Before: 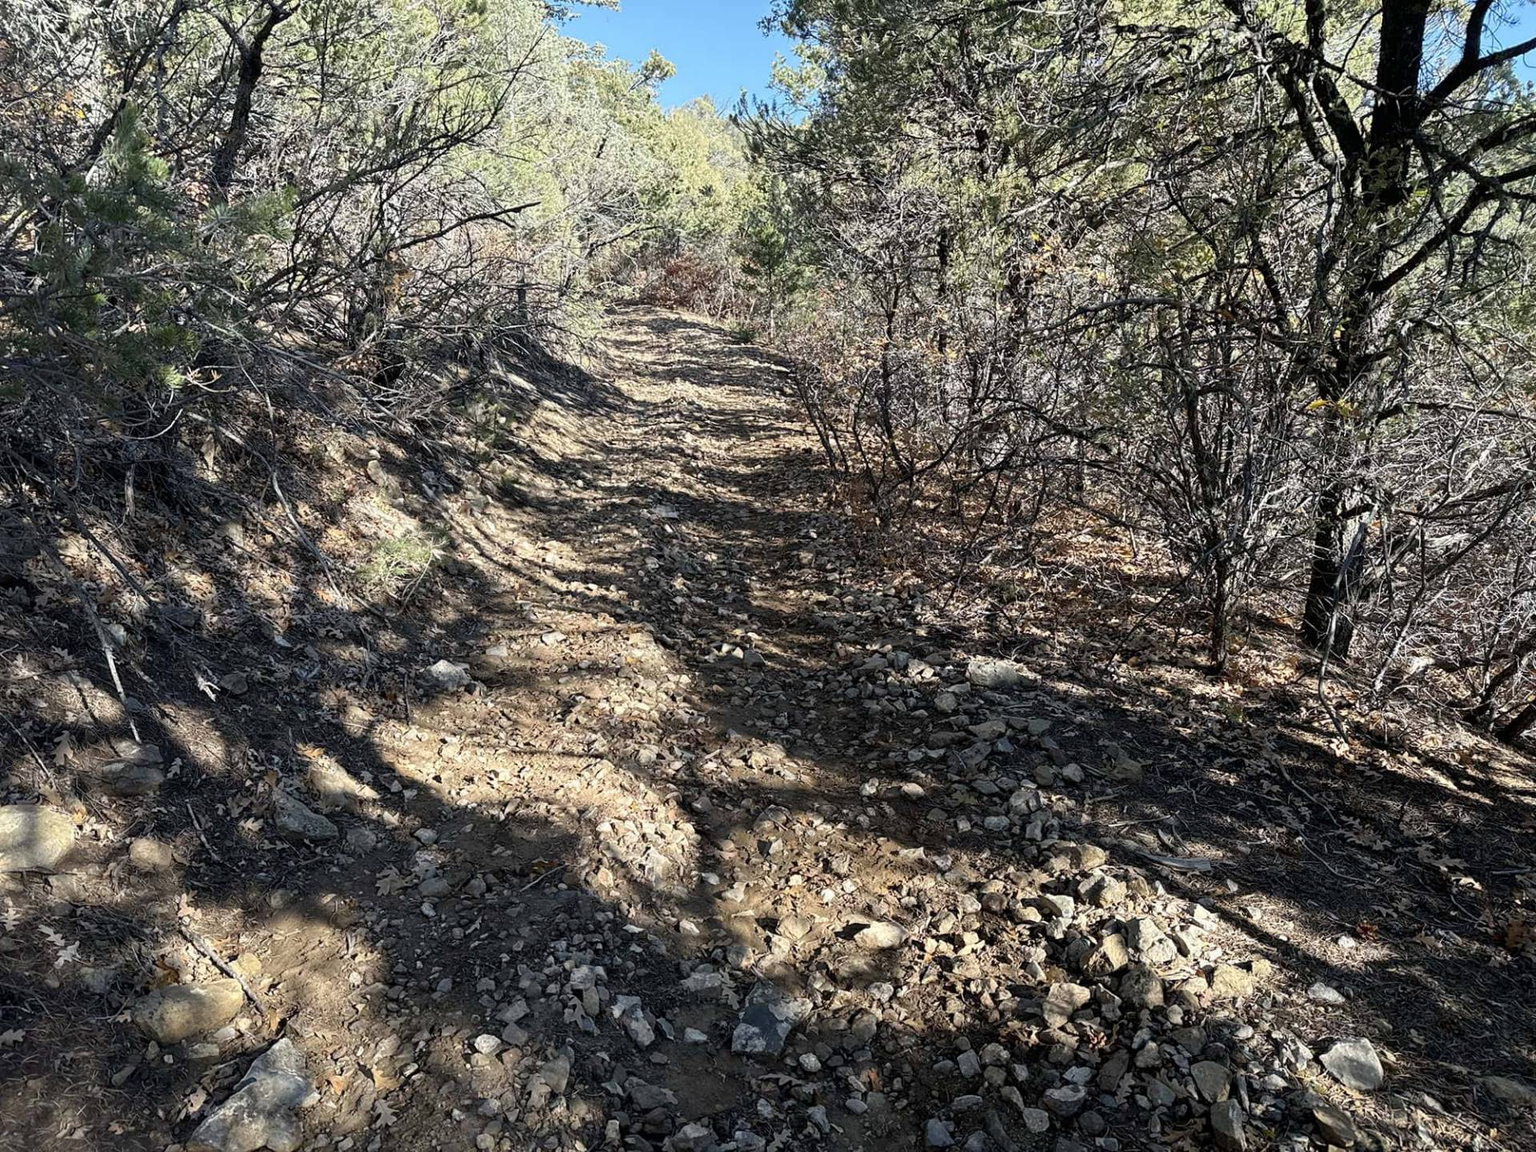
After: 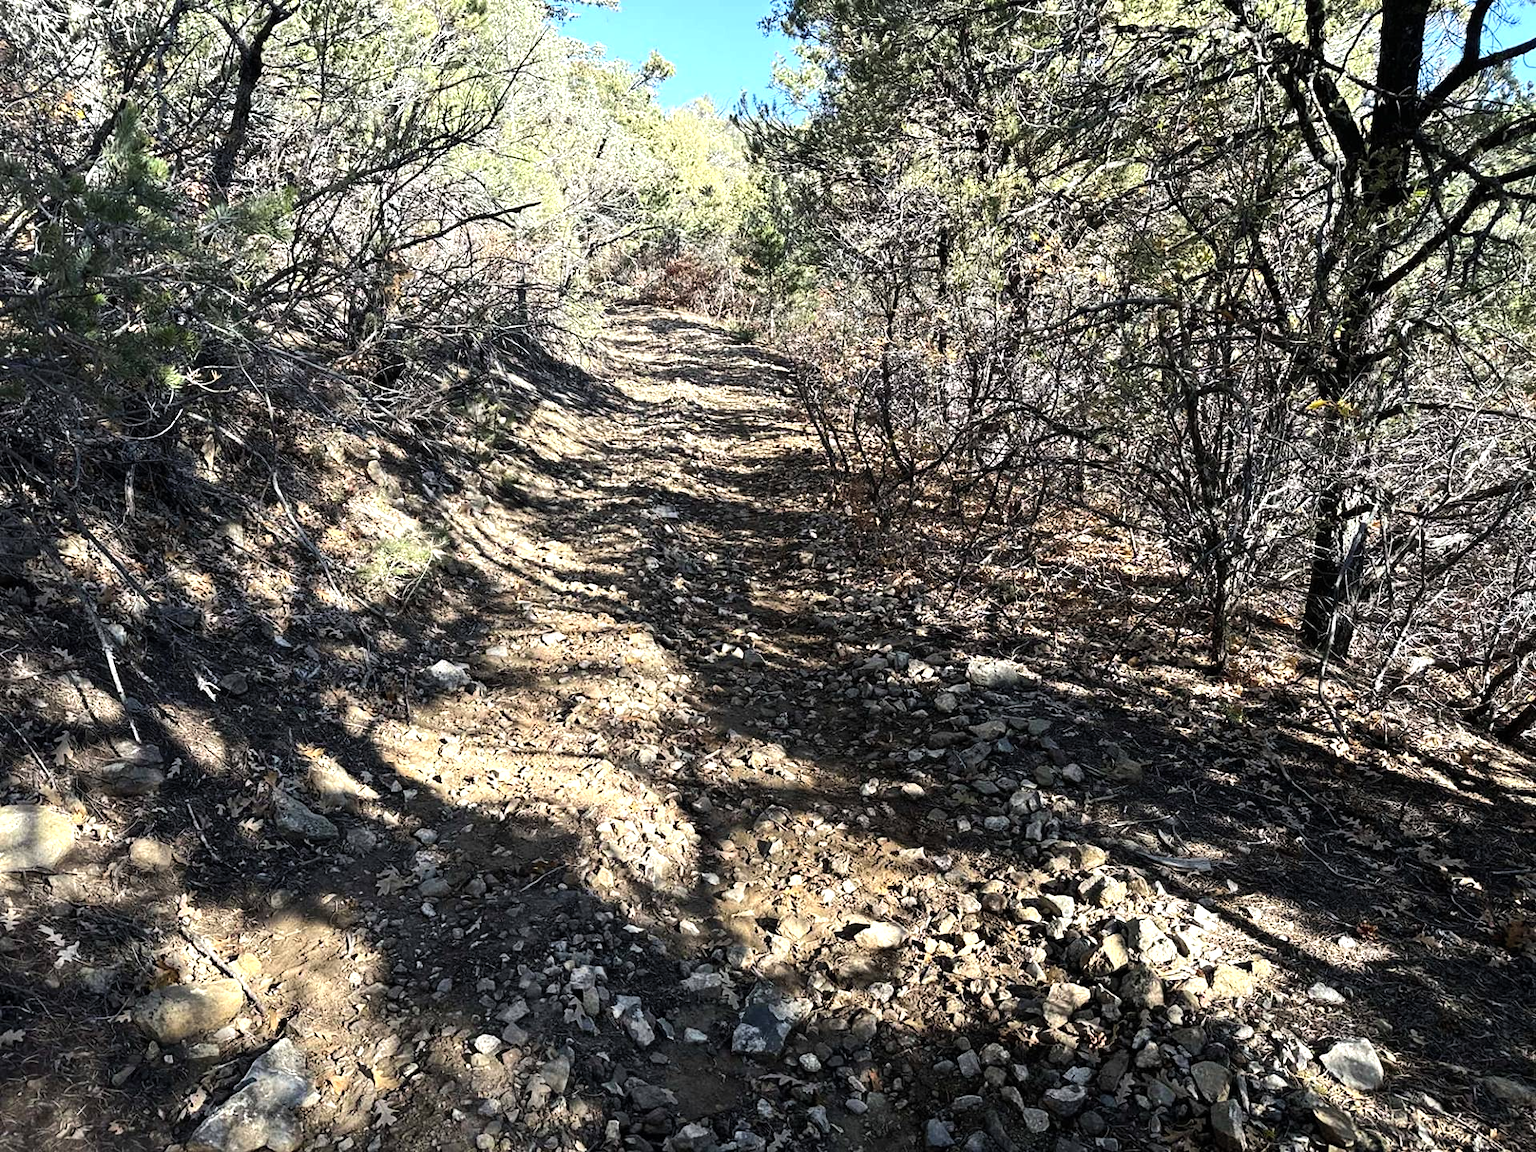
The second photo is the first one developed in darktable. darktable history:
base curve: curves: ch0 [(0, 0) (0.297, 0.298) (1, 1)], preserve colors none
contrast brightness saturation: contrast 0.03, brightness 0.06, saturation 0.13
tone equalizer: -8 EV -0.75 EV, -7 EV -0.7 EV, -6 EV -0.6 EV, -5 EV -0.4 EV, -3 EV 0.4 EV, -2 EV 0.6 EV, -1 EV 0.7 EV, +0 EV 0.75 EV, edges refinement/feathering 500, mask exposure compensation -1.57 EV, preserve details no
